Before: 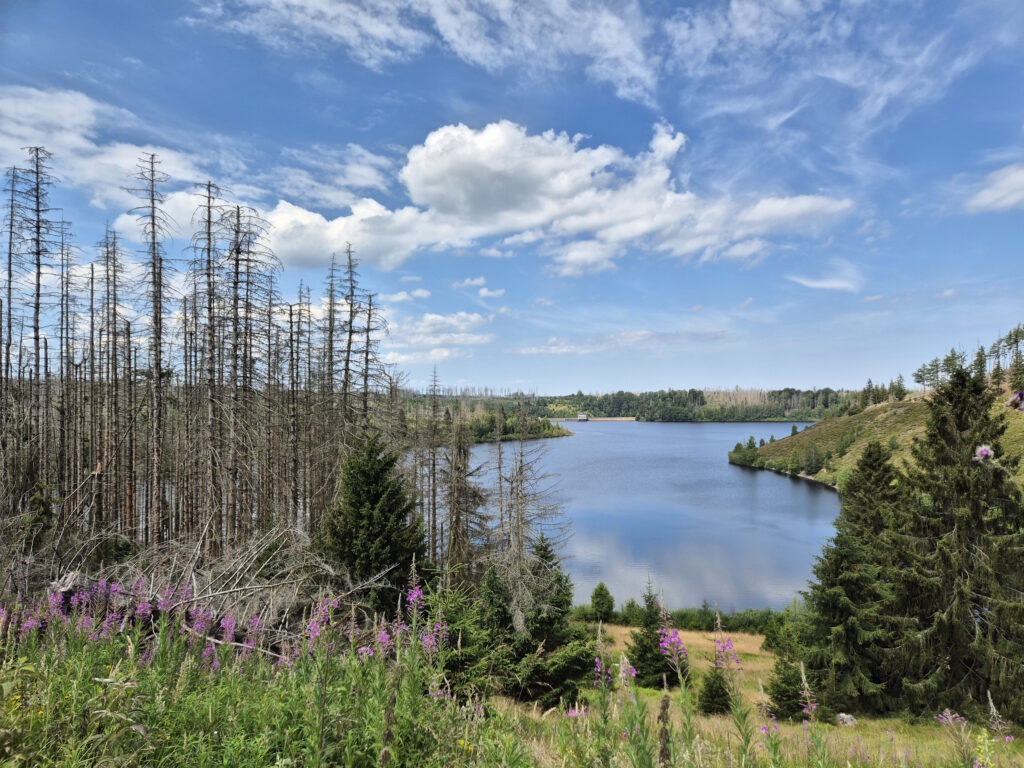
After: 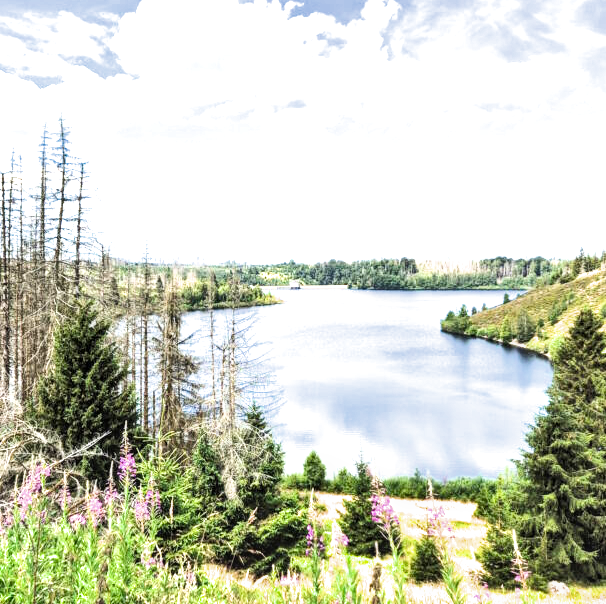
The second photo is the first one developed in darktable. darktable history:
crop and rotate: left 28.162%, top 17.25%, right 12.648%, bottom 4.041%
shadows and highlights: shadows -86.15, highlights -35.37, soften with gaussian
exposure: exposure 2.017 EV, compensate exposure bias true, compensate highlight preservation false
filmic rgb: black relative exposure -8.09 EV, white relative exposure 3.01 EV, hardness 5.38, contrast 1.236
local contrast: on, module defaults
tone curve: curves: ch0 [(0, 0) (0.003, 0.012) (0.011, 0.015) (0.025, 0.027) (0.044, 0.045) (0.069, 0.064) (0.1, 0.093) (0.136, 0.133) (0.177, 0.177) (0.224, 0.221) (0.277, 0.272) (0.335, 0.342) (0.399, 0.398) (0.468, 0.462) (0.543, 0.547) (0.623, 0.624) (0.709, 0.711) (0.801, 0.792) (0.898, 0.889) (1, 1)], color space Lab, linked channels, preserve colors none
